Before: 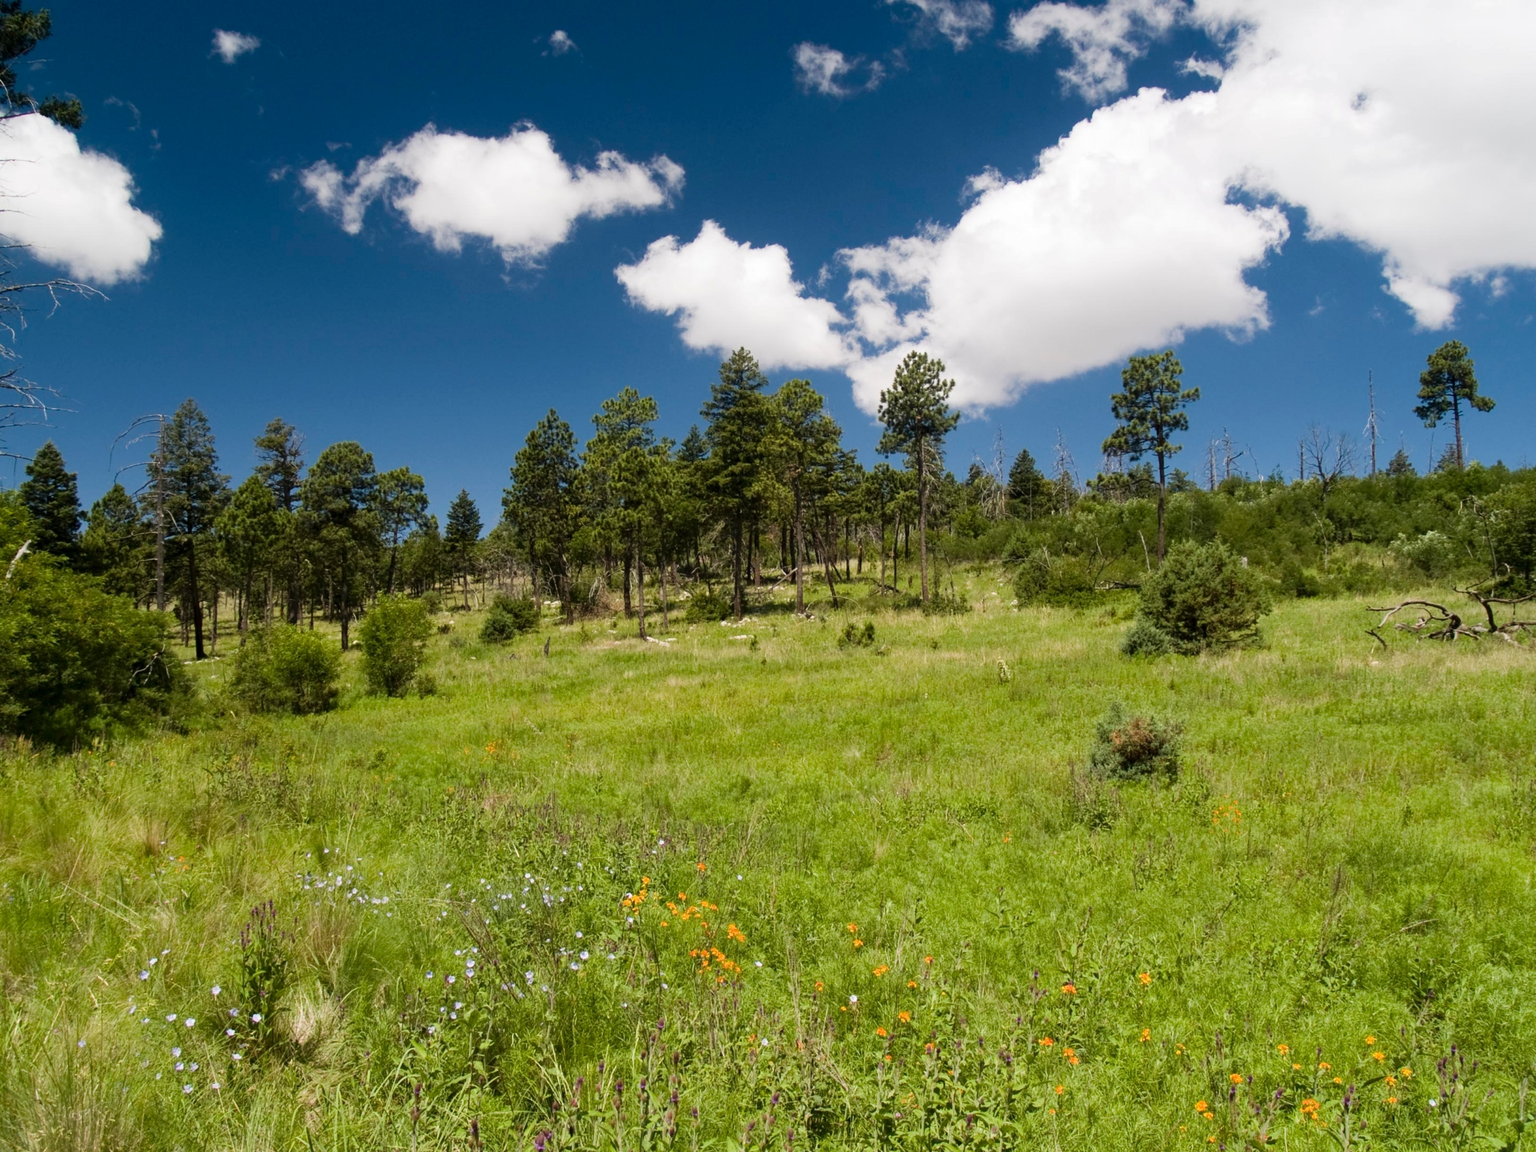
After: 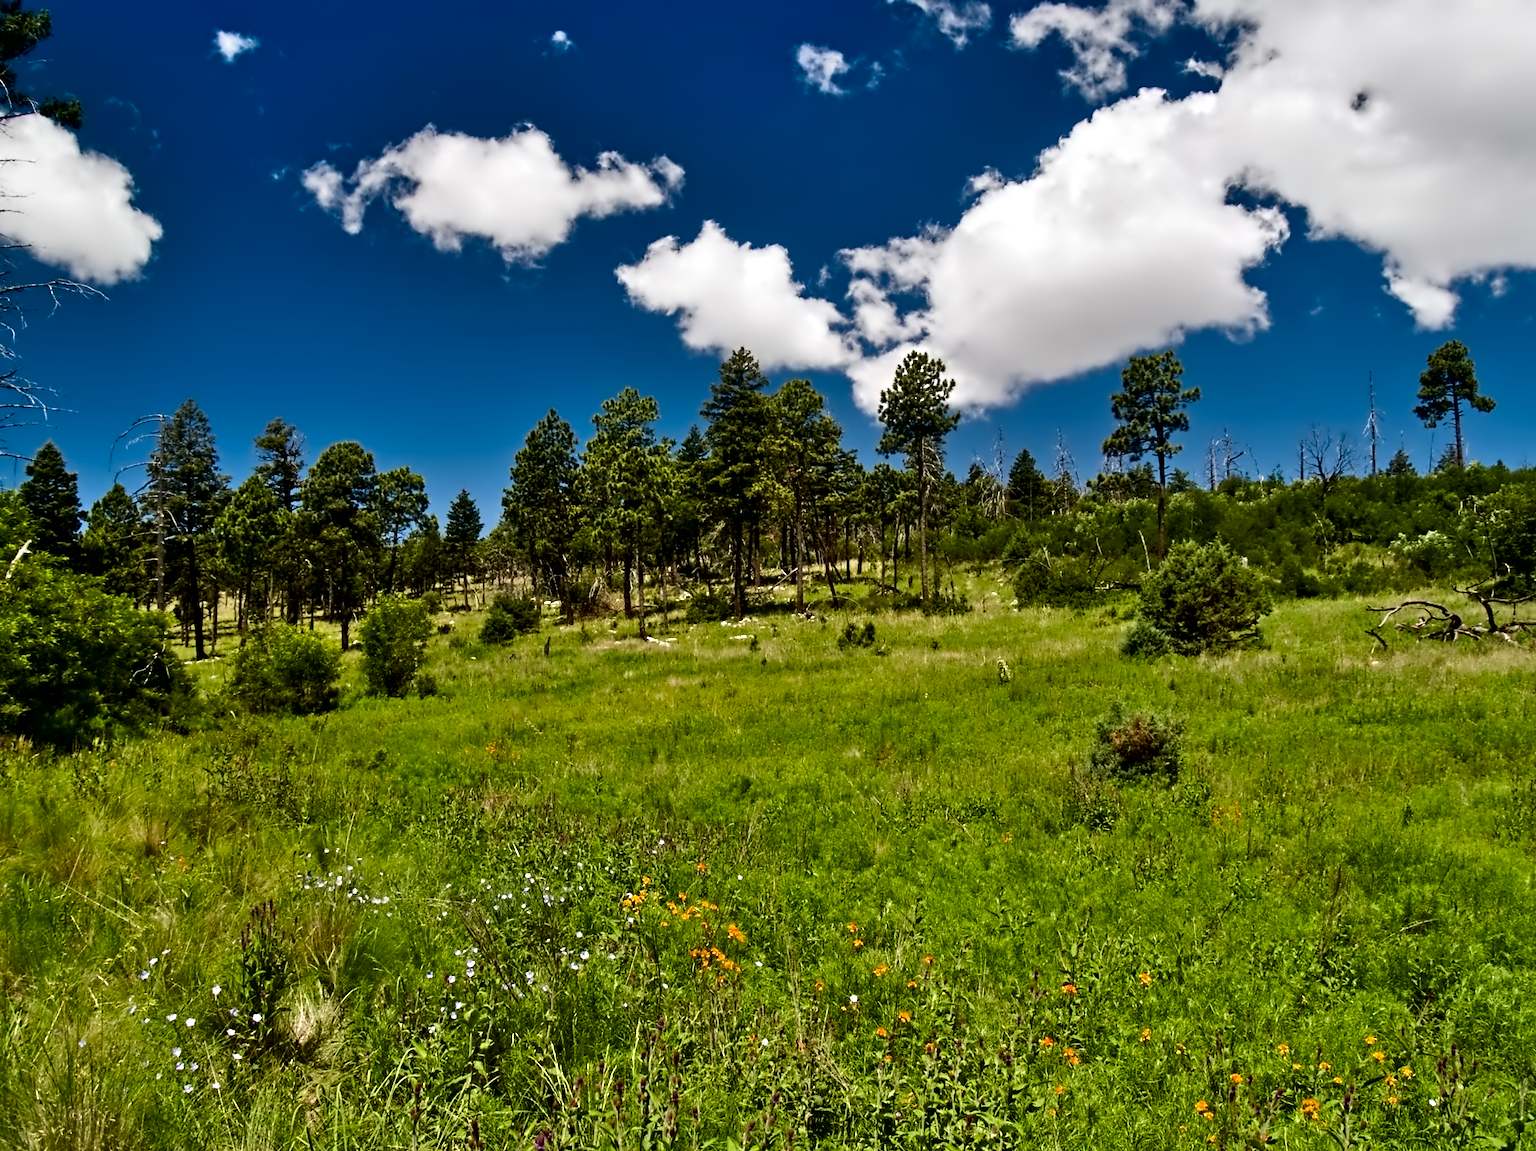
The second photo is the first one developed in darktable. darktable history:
shadows and highlights: soften with gaussian
contrast brightness saturation: brightness -0.25, saturation 0.197
contrast equalizer: y [[0.5, 0.542, 0.583, 0.625, 0.667, 0.708], [0.5 ×6], [0.5 ×6], [0, 0.033, 0.067, 0.1, 0.133, 0.167], [0, 0.05, 0.1, 0.15, 0.2, 0.25]]
